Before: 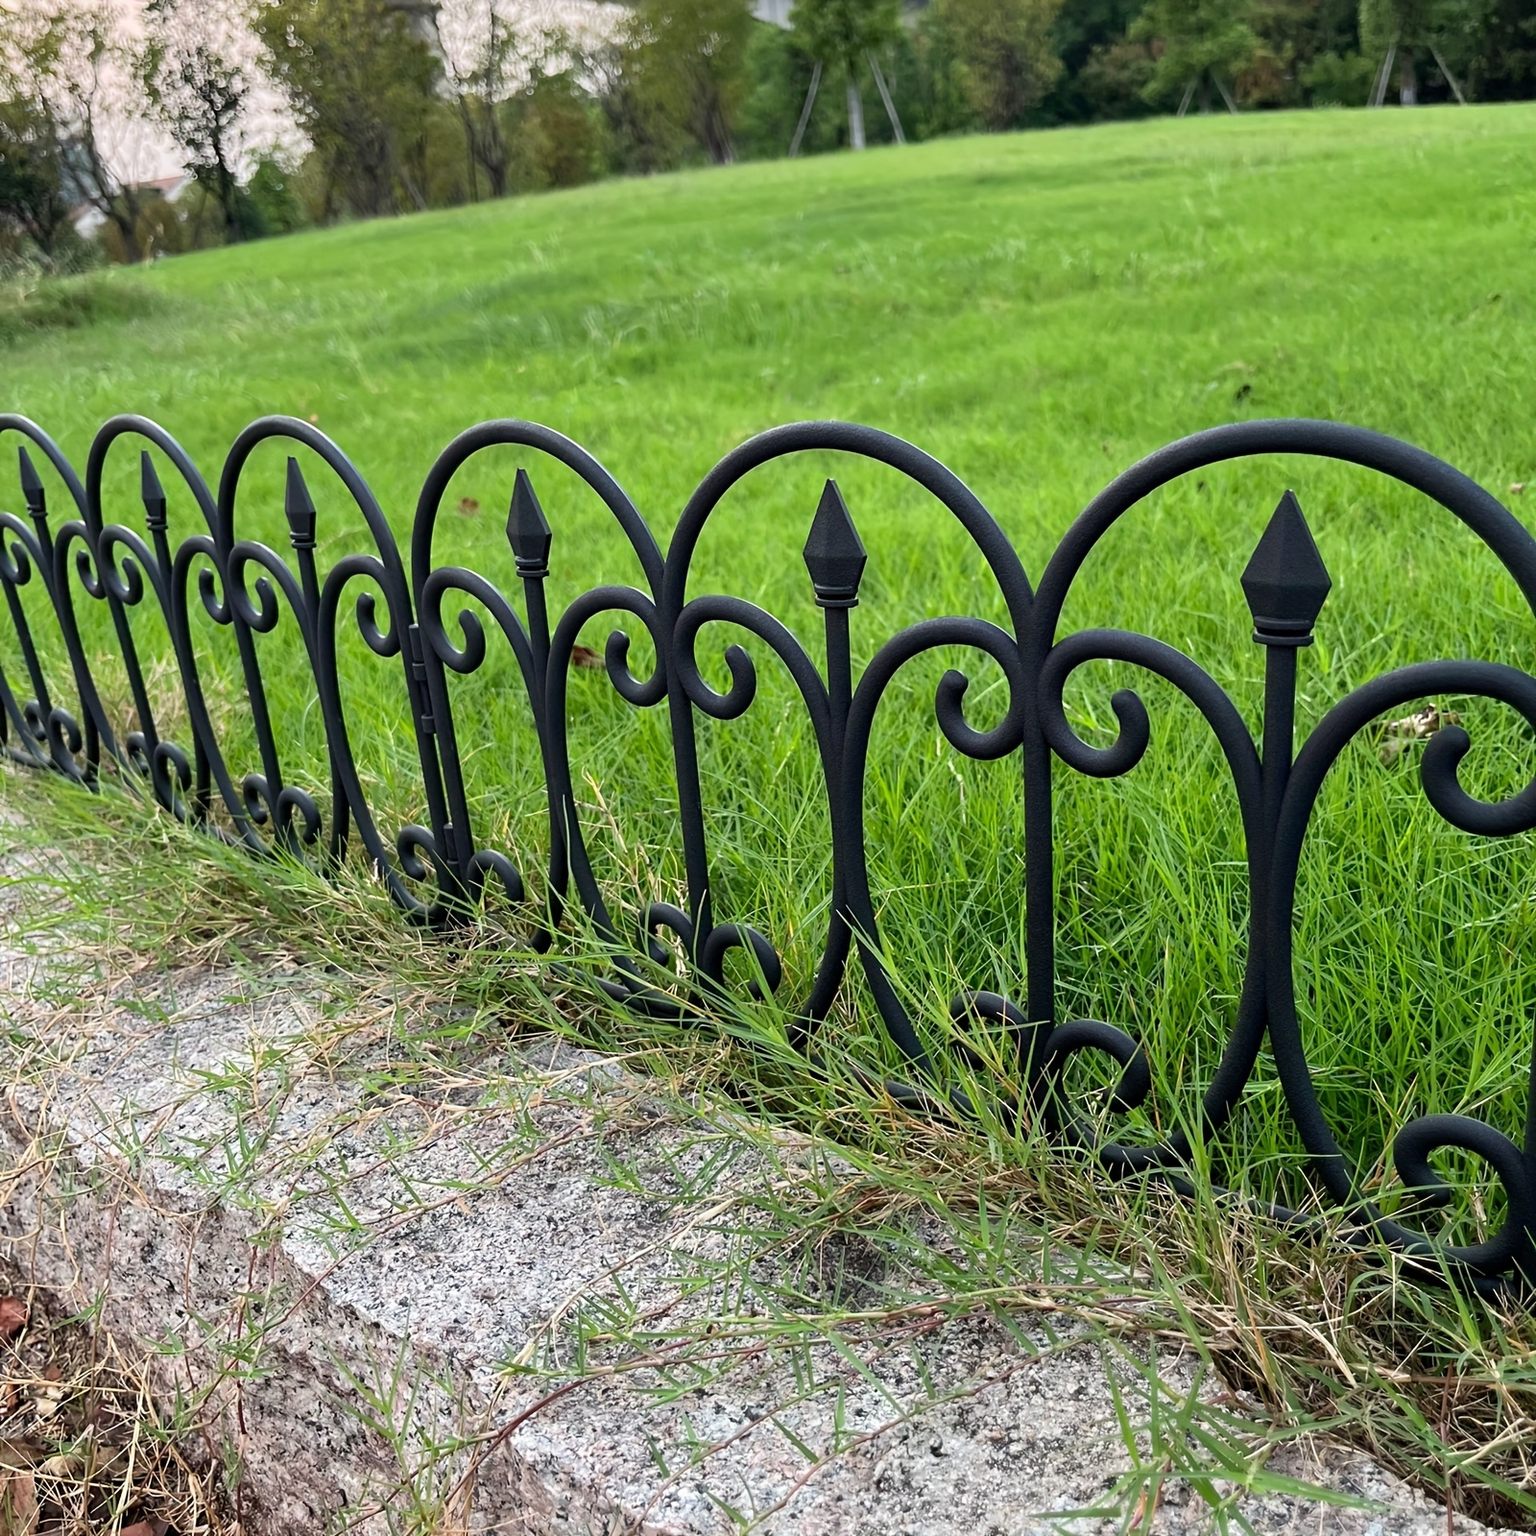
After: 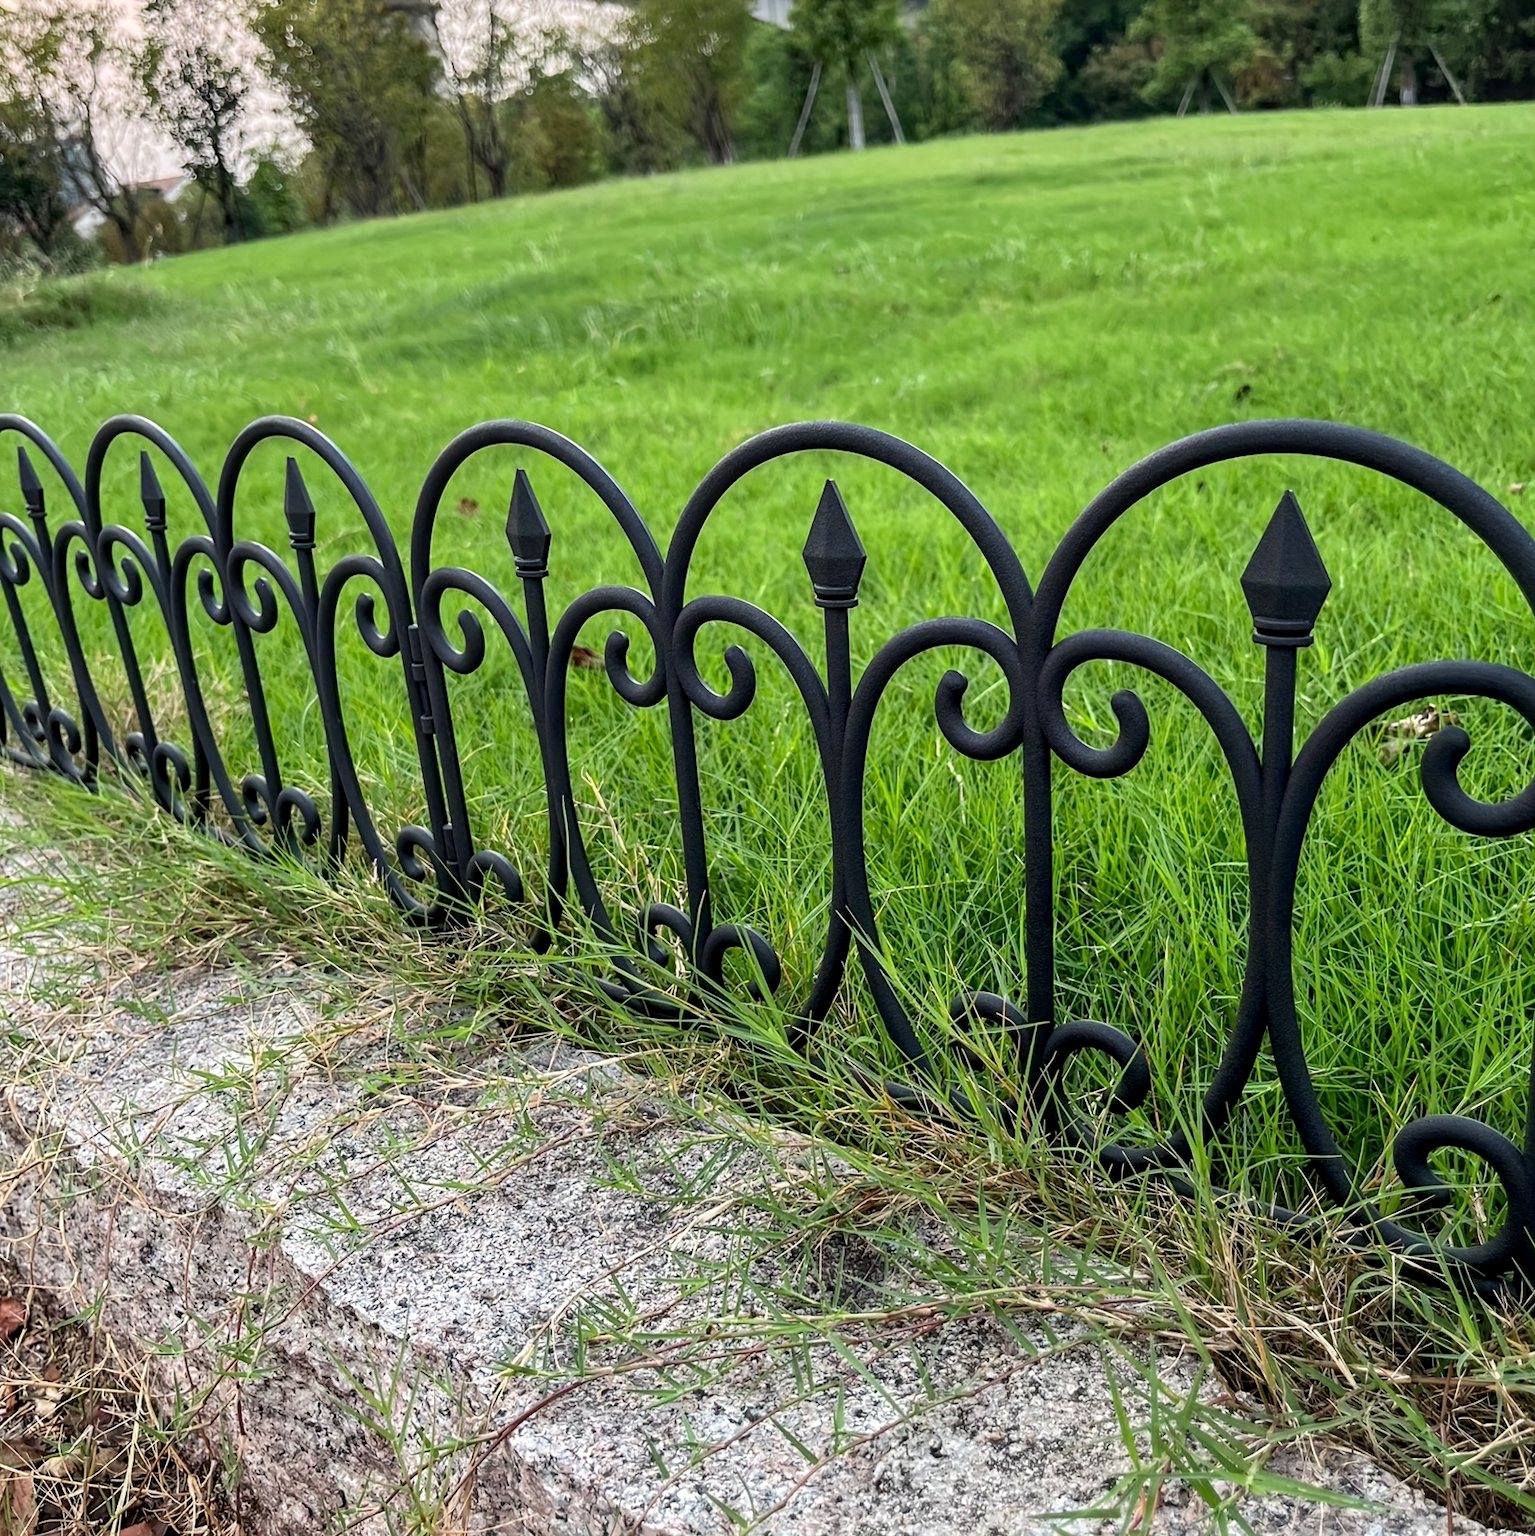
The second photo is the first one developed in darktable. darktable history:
local contrast: on, module defaults
color correction: highlights a* -0.107, highlights b* 0.109
crop: left 0.102%
